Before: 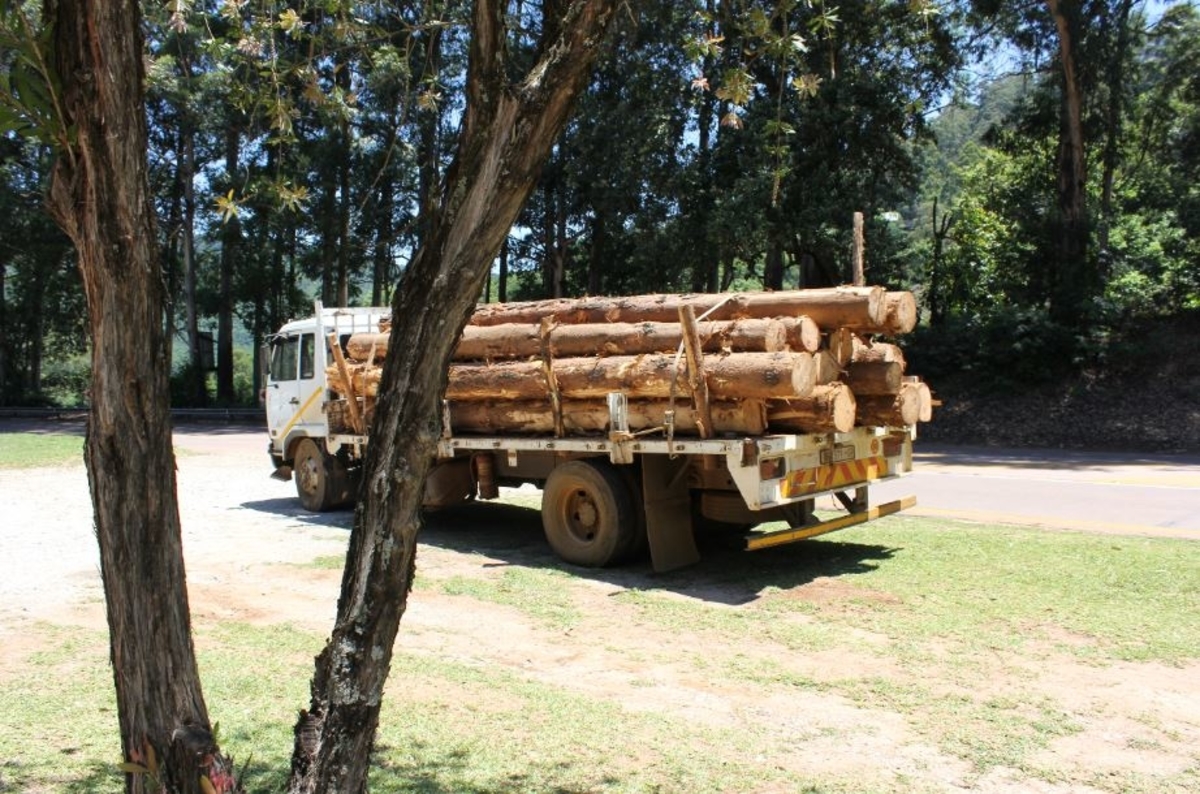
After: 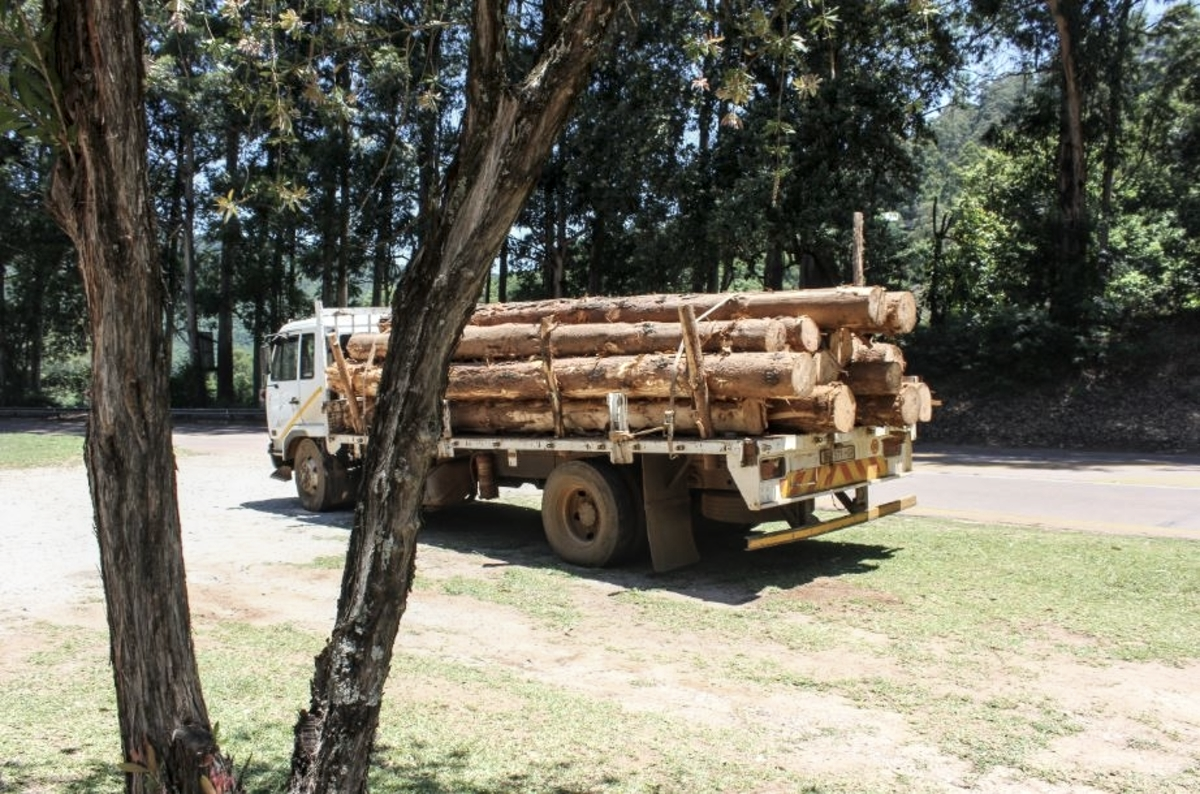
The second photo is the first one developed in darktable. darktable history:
contrast brightness saturation: contrast 0.06, brightness -0.01, saturation -0.23
local contrast: on, module defaults
